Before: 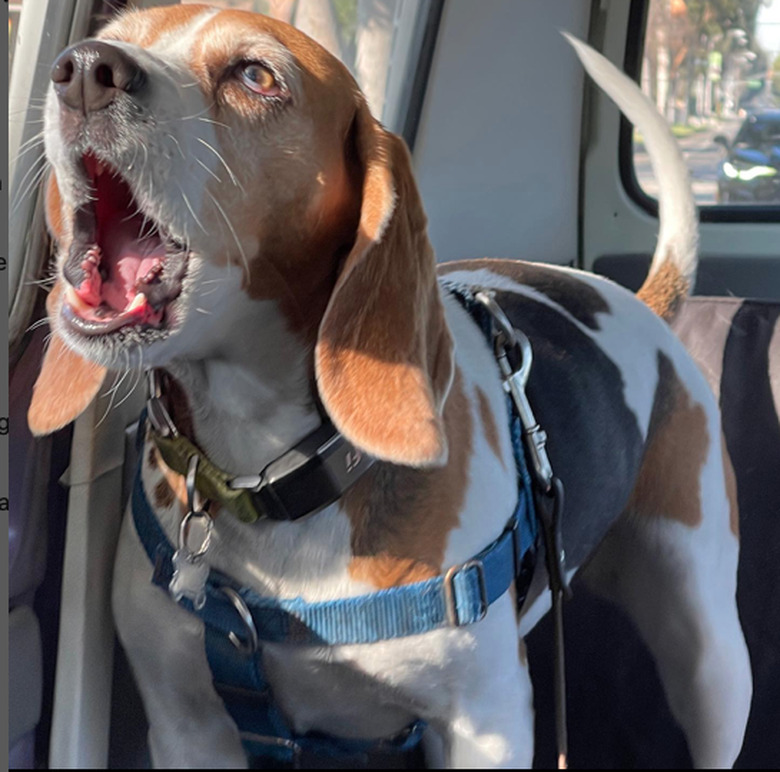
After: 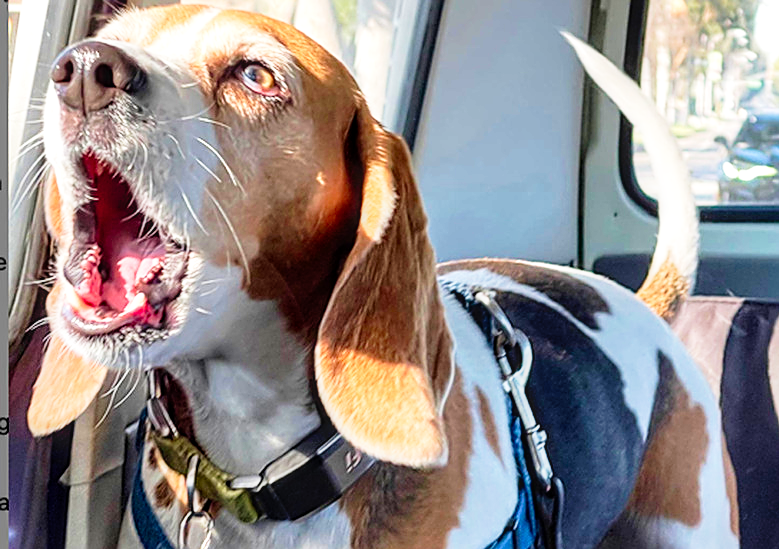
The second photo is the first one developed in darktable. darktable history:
velvia: on, module defaults
local contrast: on, module defaults
exposure: compensate highlight preservation false
contrast brightness saturation: contrast 0.039, saturation 0.15
sharpen: on, module defaults
crop: bottom 28.822%
tone equalizer: on, module defaults
base curve: curves: ch0 [(0, 0) (0.012, 0.01) (0.073, 0.168) (0.31, 0.711) (0.645, 0.957) (1, 1)], preserve colors none
